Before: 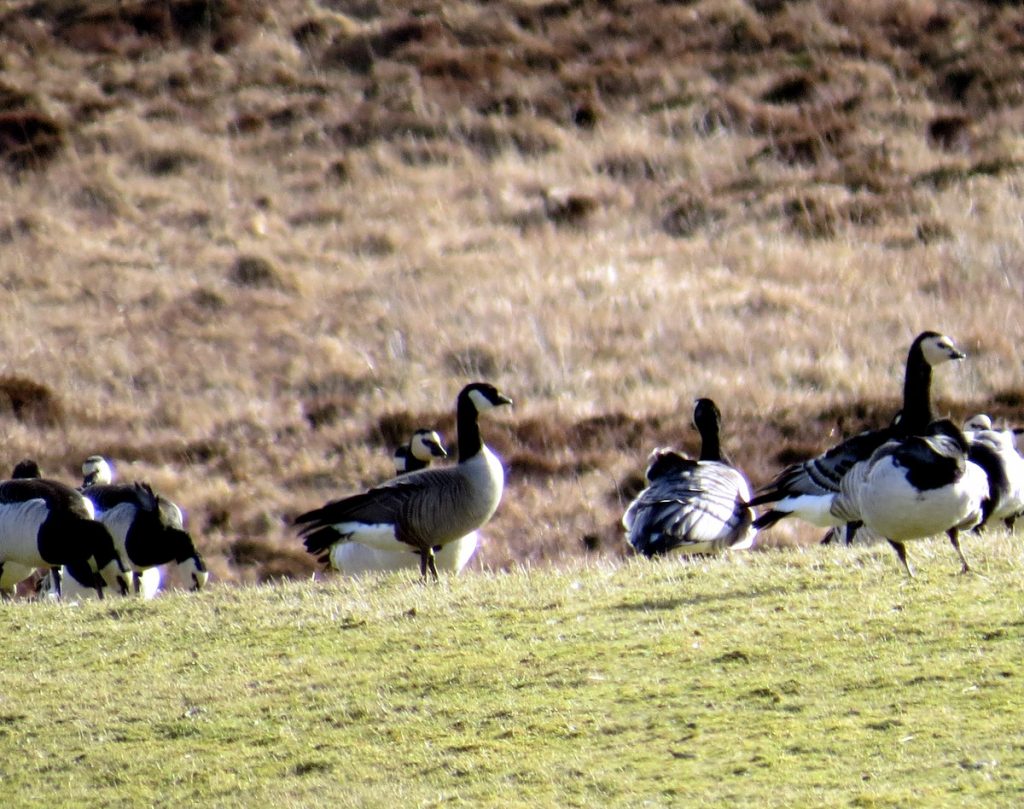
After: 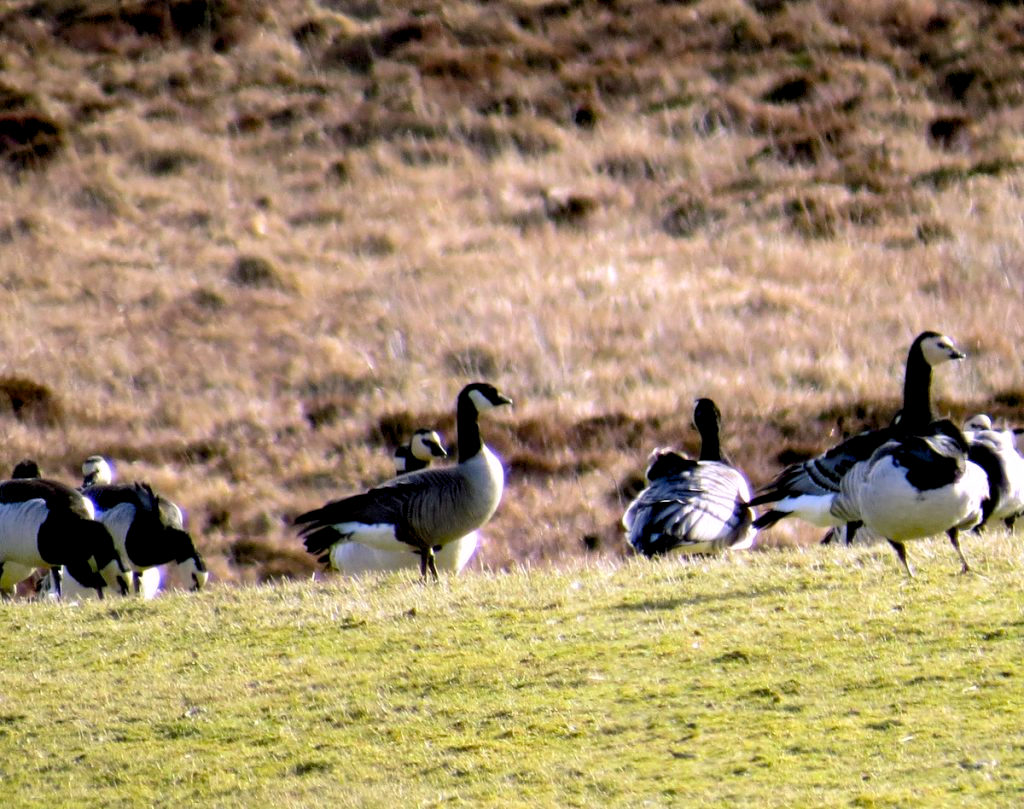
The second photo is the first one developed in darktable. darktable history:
shadows and highlights: shadows -10, white point adjustment 1.5, highlights 10
color balance rgb: shadows lift › chroma 2%, shadows lift › hue 217.2°, power › chroma 0.25%, power › hue 60°, highlights gain › chroma 1.5%, highlights gain › hue 309.6°, global offset › luminance -0.5%, perceptual saturation grading › global saturation 15%, global vibrance 20%
